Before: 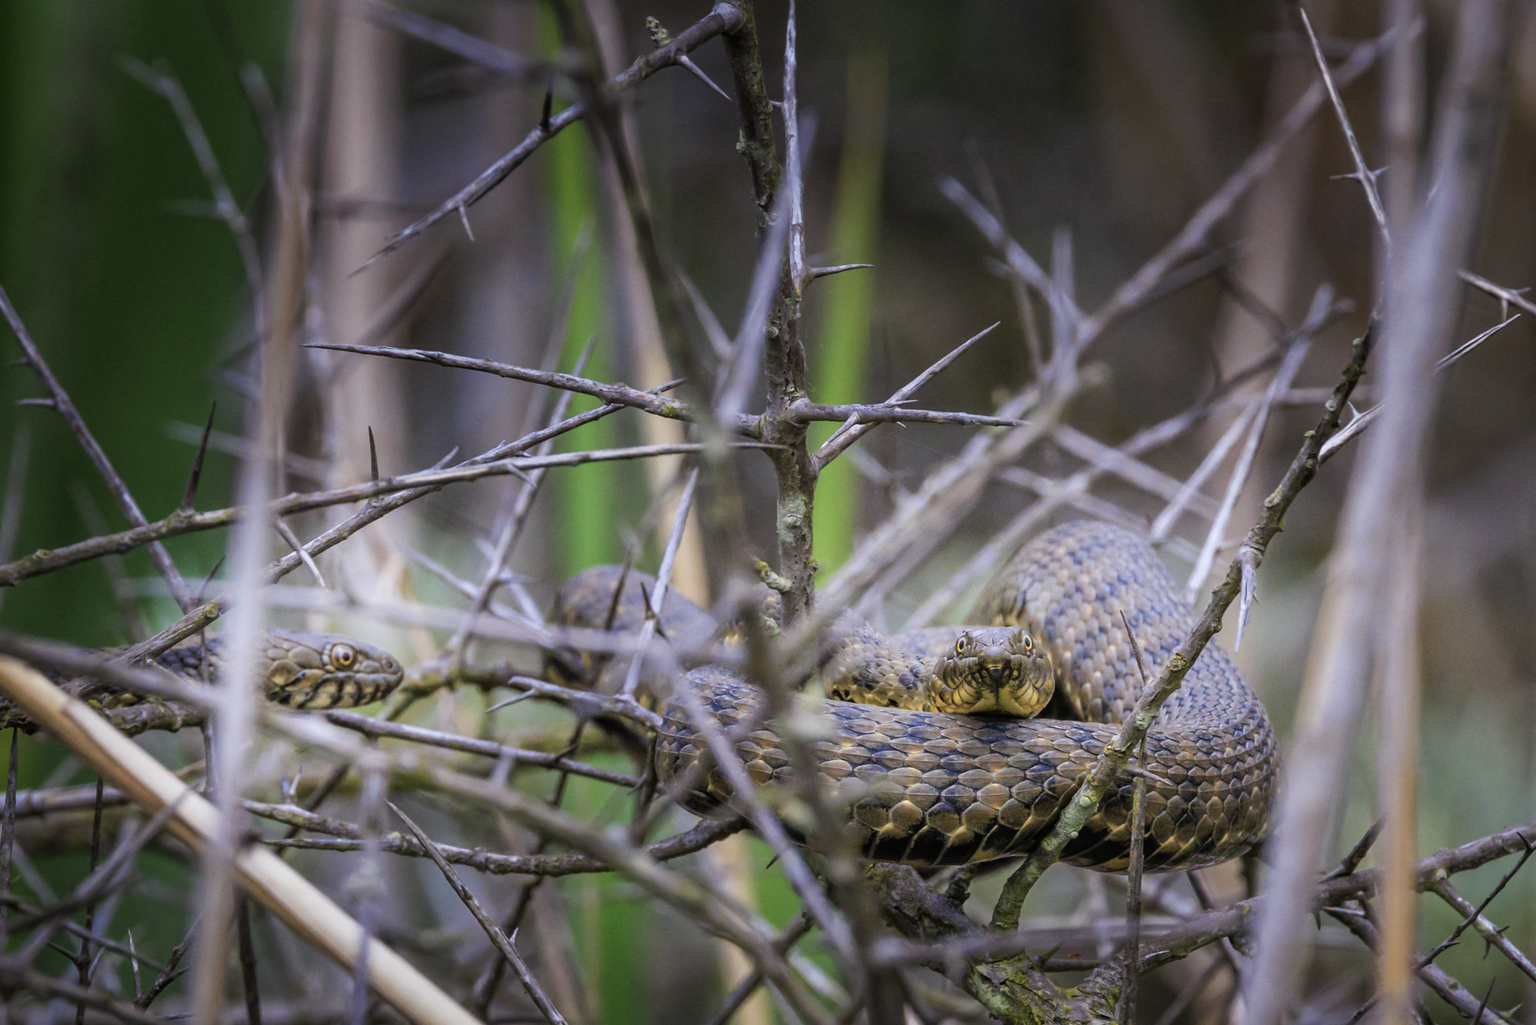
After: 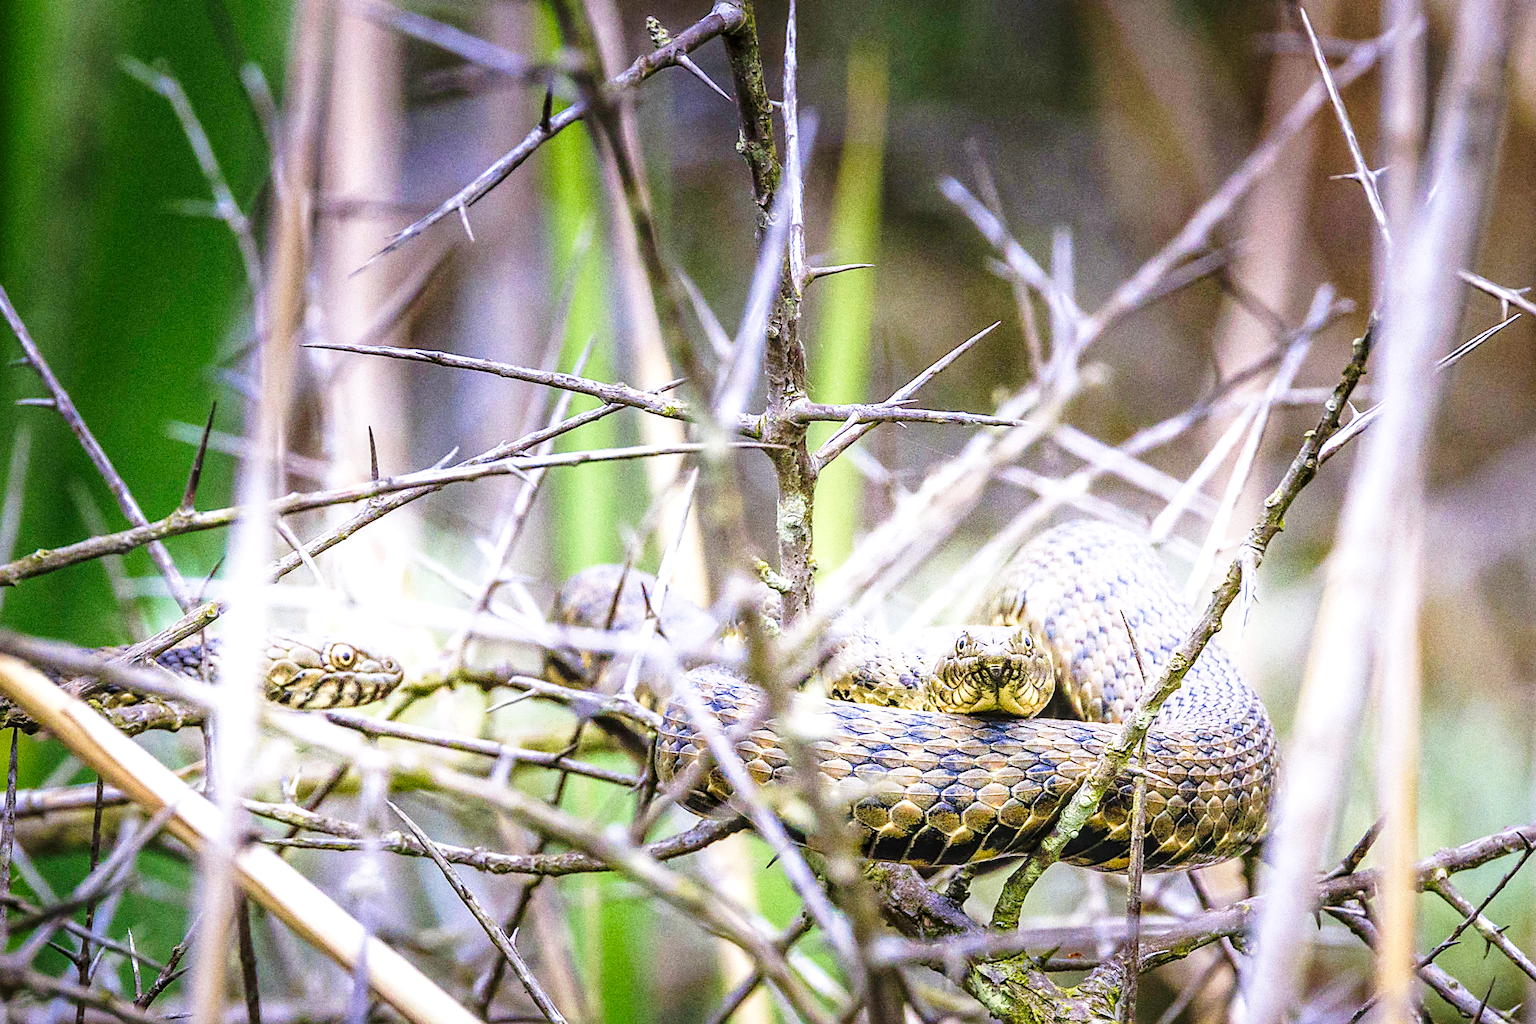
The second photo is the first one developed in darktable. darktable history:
grain: coarseness 0.09 ISO, strength 40%
local contrast: on, module defaults
sharpen: radius 1.4, amount 1.25, threshold 0.7
base curve: curves: ch0 [(0, 0) (0.028, 0.03) (0.121, 0.232) (0.46, 0.748) (0.859, 0.968) (1, 1)], preserve colors none
color balance rgb: perceptual saturation grading › global saturation 20%, perceptual saturation grading › highlights -50%, perceptual saturation grading › shadows 30%, perceptual brilliance grading › global brilliance 10%, perceptual brilliance grading › shadows 15%
tone equalizer: on, module defaults
velvia: on, module defaults
exposure: black level correction 0, exposure 0.5 EV, compensate exposure bias true, compensate highlight preservation false
